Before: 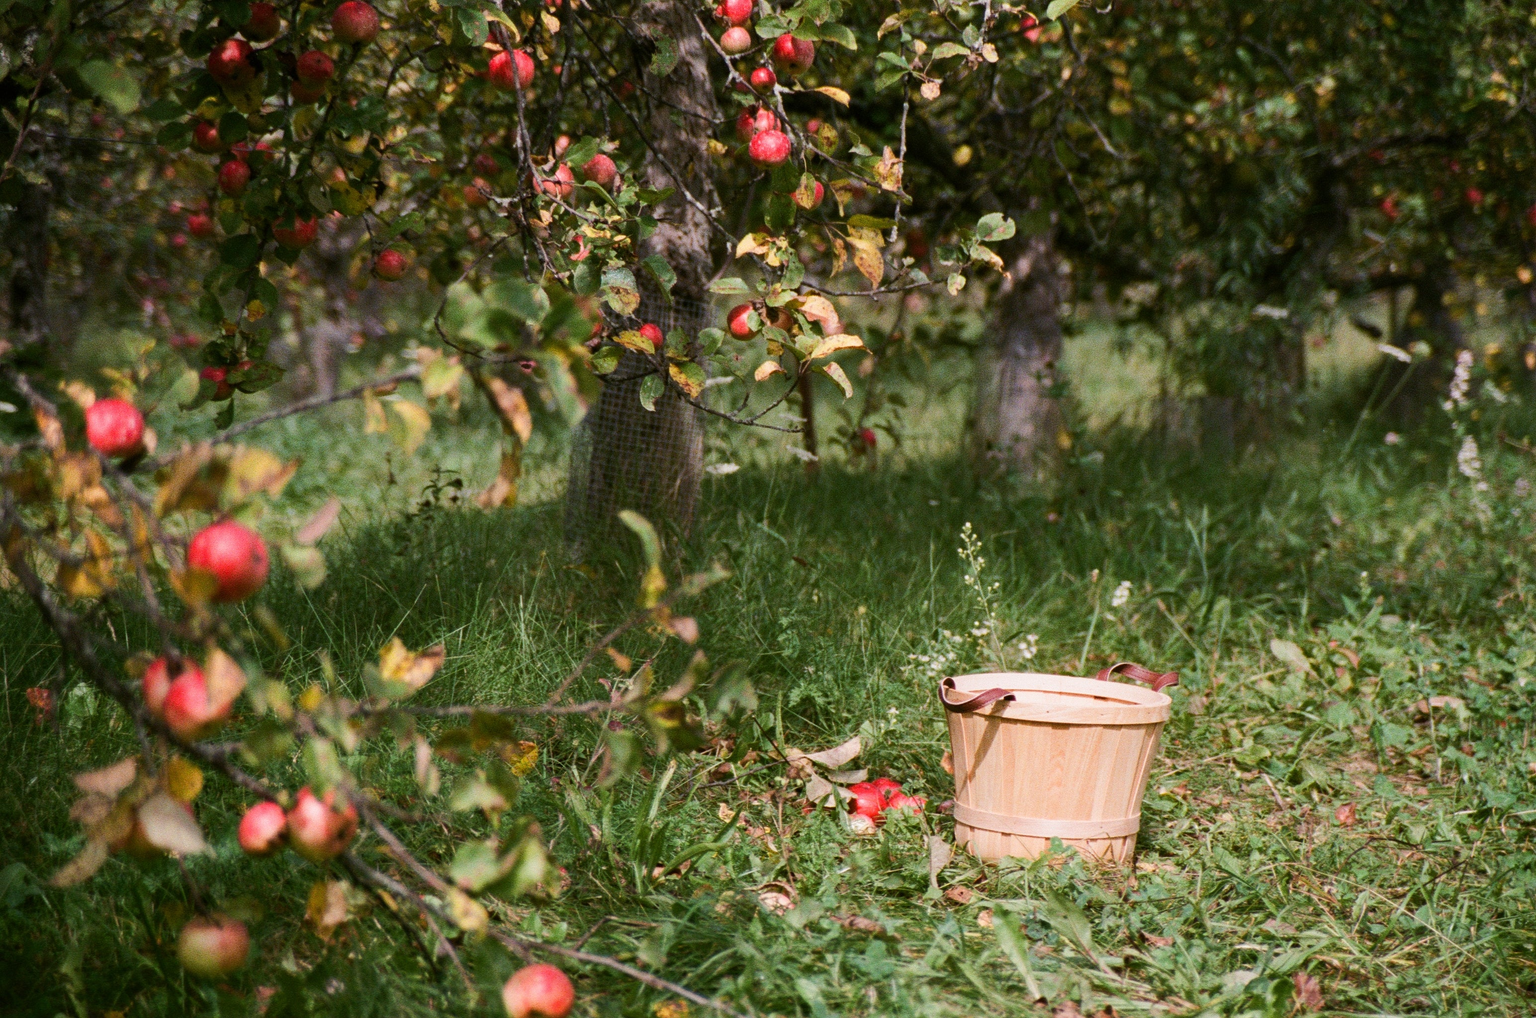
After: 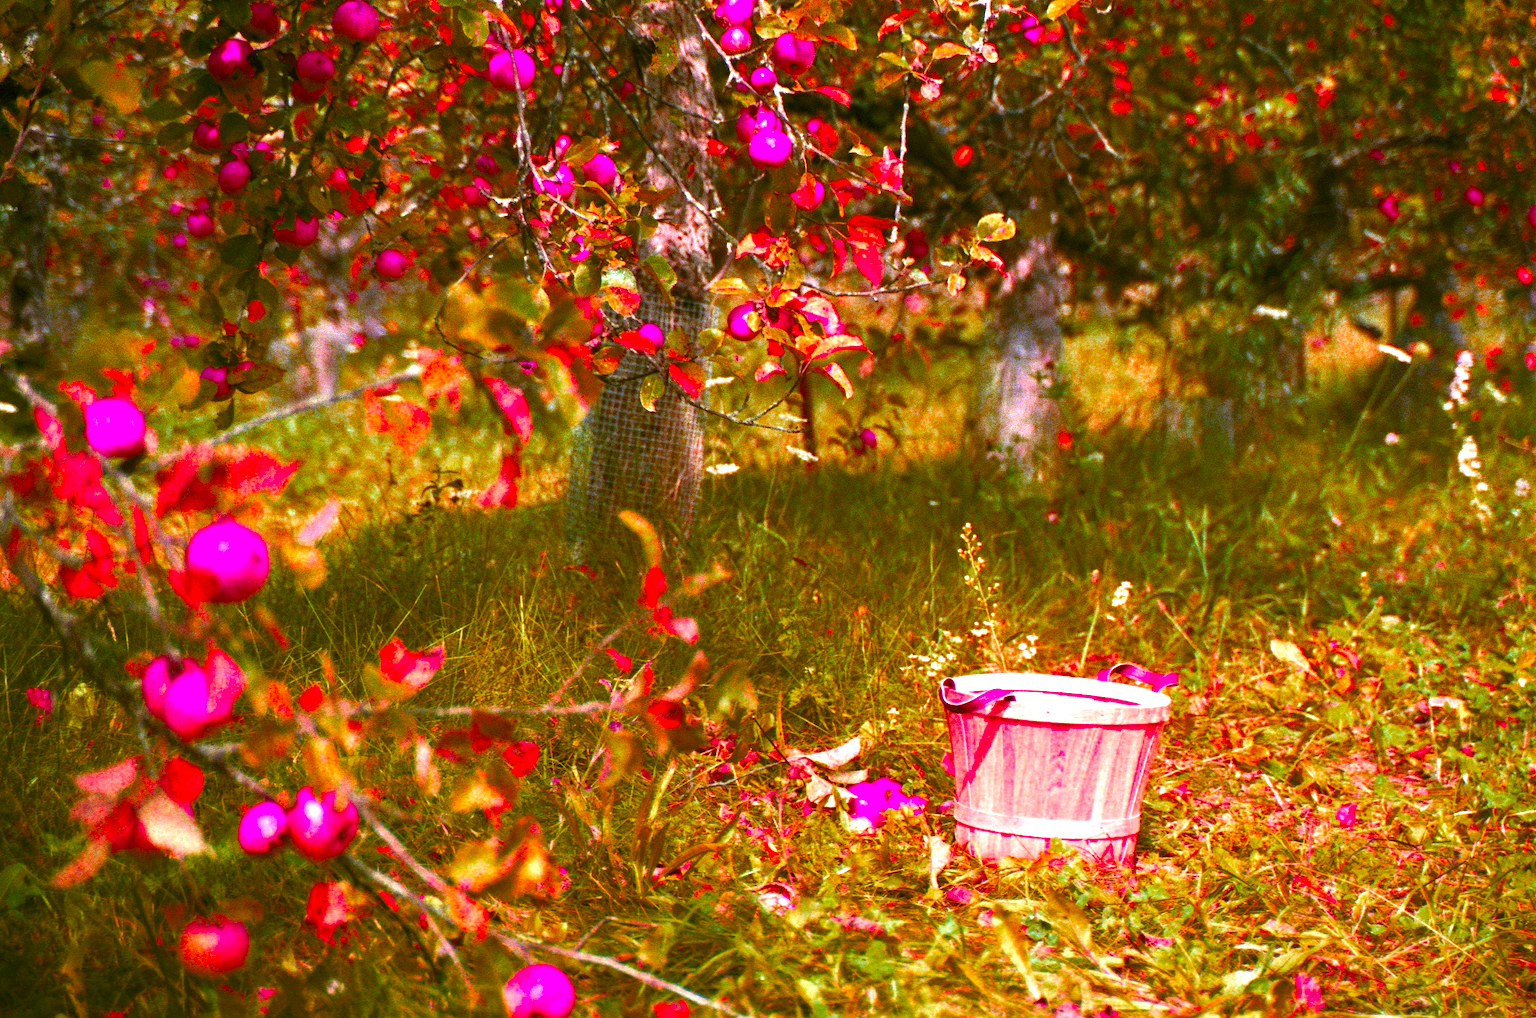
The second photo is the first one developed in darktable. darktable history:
exposure: black level correction 0, exposure 1.901 EV, compensate exposure bias true, compensate highlight preservation false
color zones: curves: ch0 [(0.473, 0.374) (0.742, 0.784)]; ch1 [(0.354, 0.737) (0.742, 0.705)]; ch2 [(0.318, 0.421) (0.758, 0.532)], mix 99.79%
